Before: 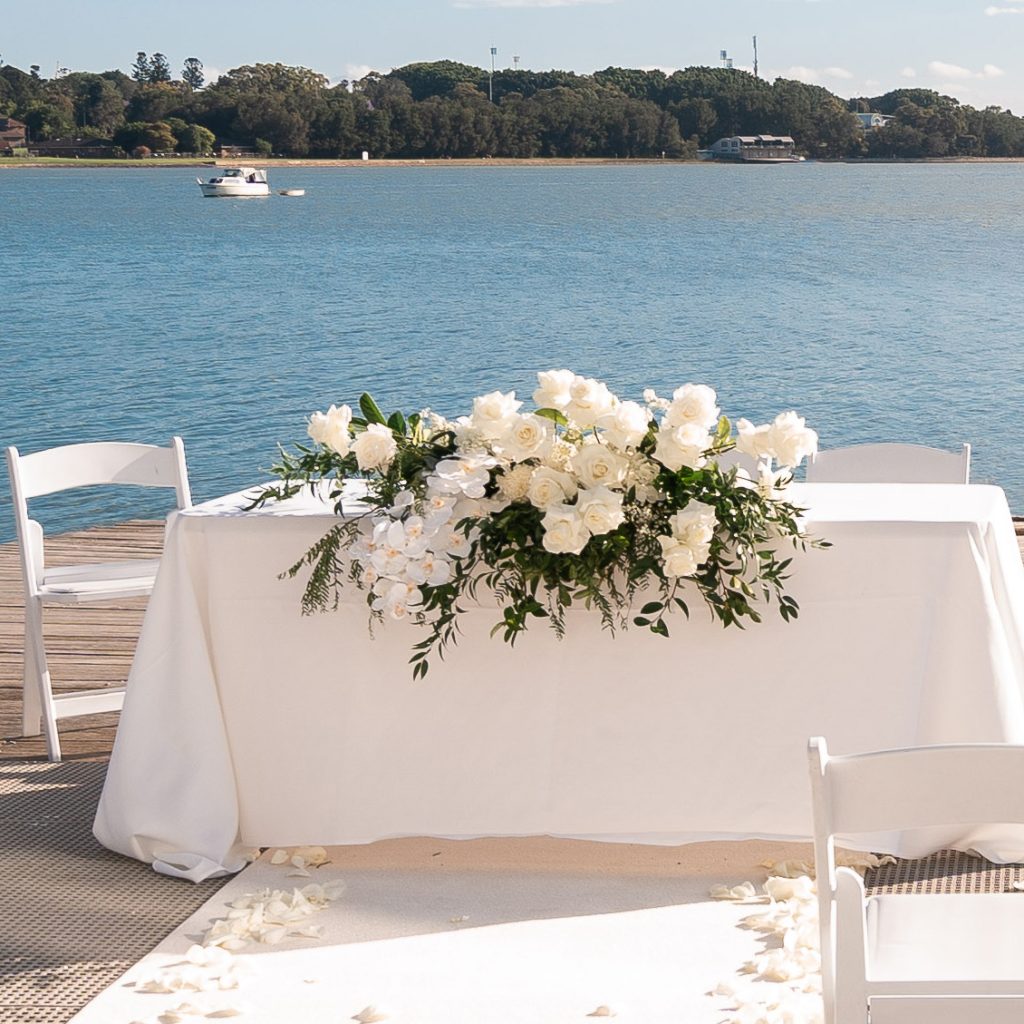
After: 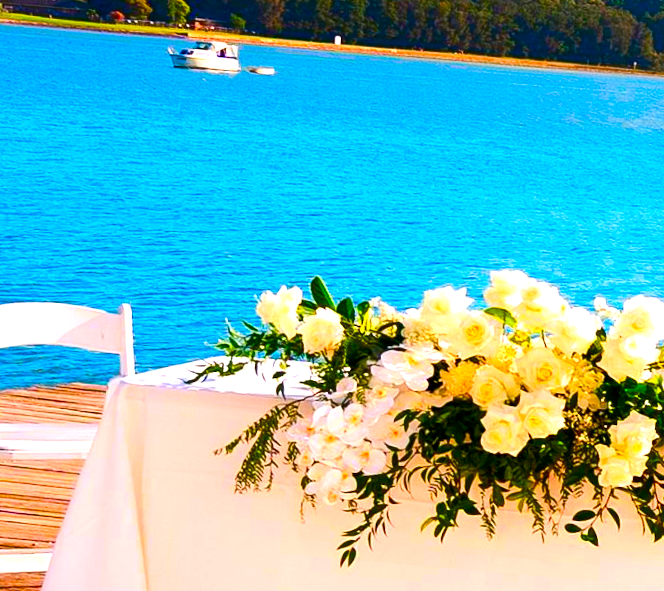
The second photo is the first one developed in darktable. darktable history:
crop and rotate: angle -4.99°, left 2.122%, top 6.945%, right 27.566%, bottom 30.519%
color balance rgb: global offset › luminance -0.37%, perceptual saturation grading › highlights -17.77%, perceptual saturation grading › mid-tones 33.1%, perceptual saturation grading › shadows 50.52%, perceptual brilliance grading › highlights 20%, perceptual brilliance grading › mid-tones 20%, perceptual brilliance grading › shadows -20%, global vibrance 50%
contrast brightness saturation: contrast 0.14
color correction: highlights a* 1.59, highlights b* -1.7, saturation 2.48
